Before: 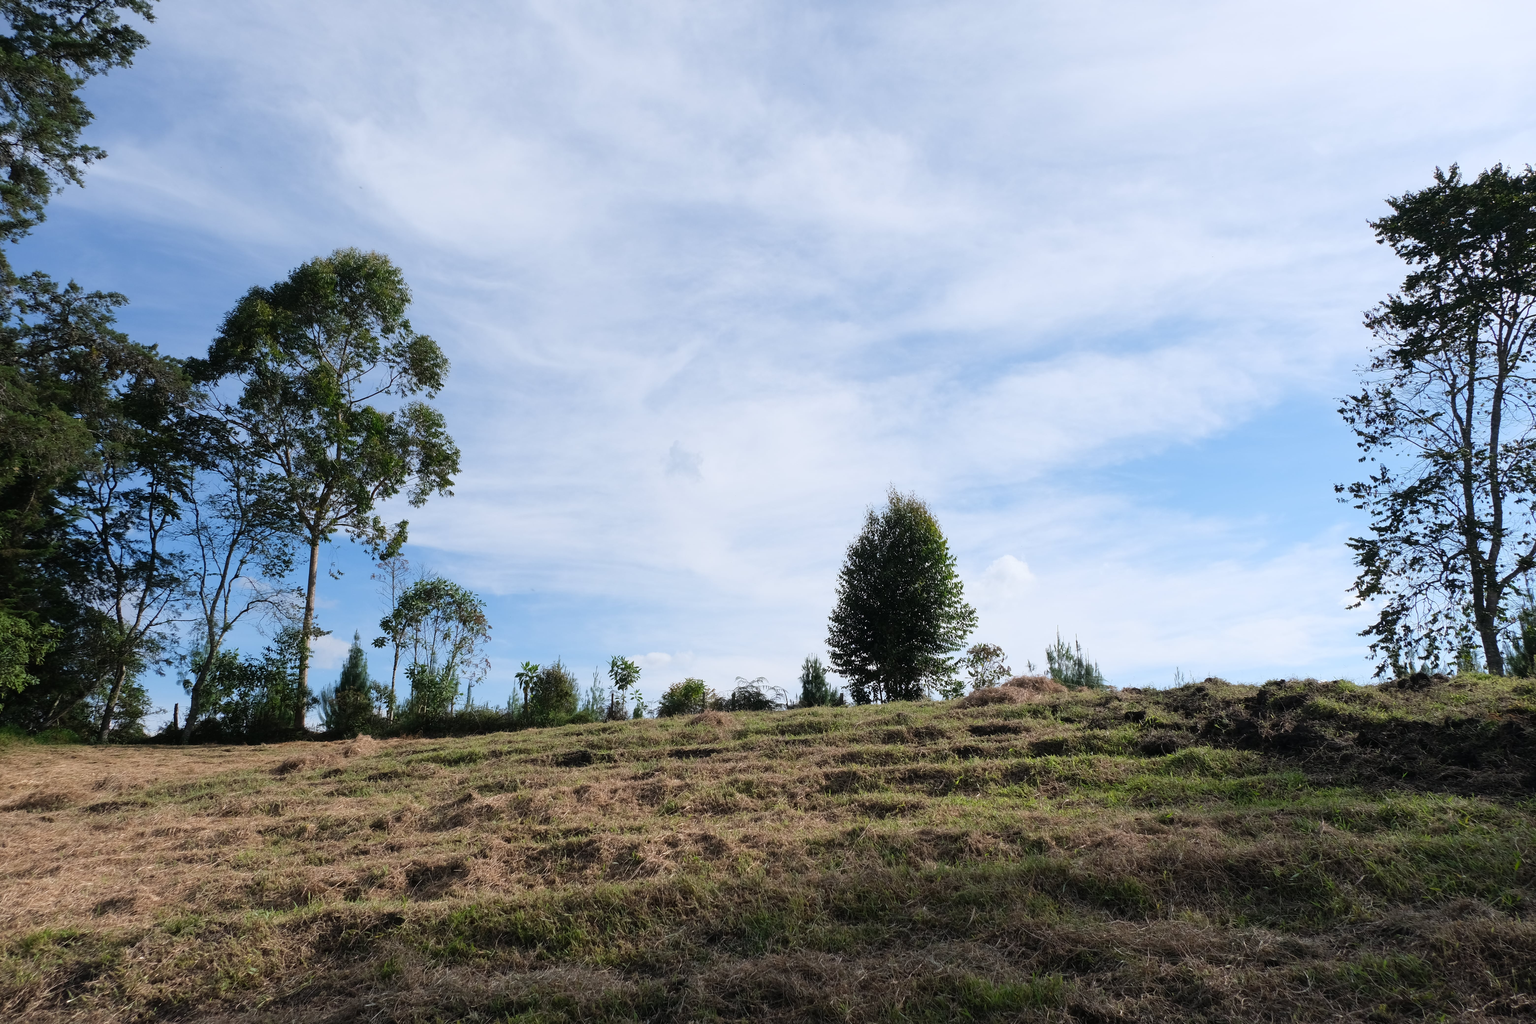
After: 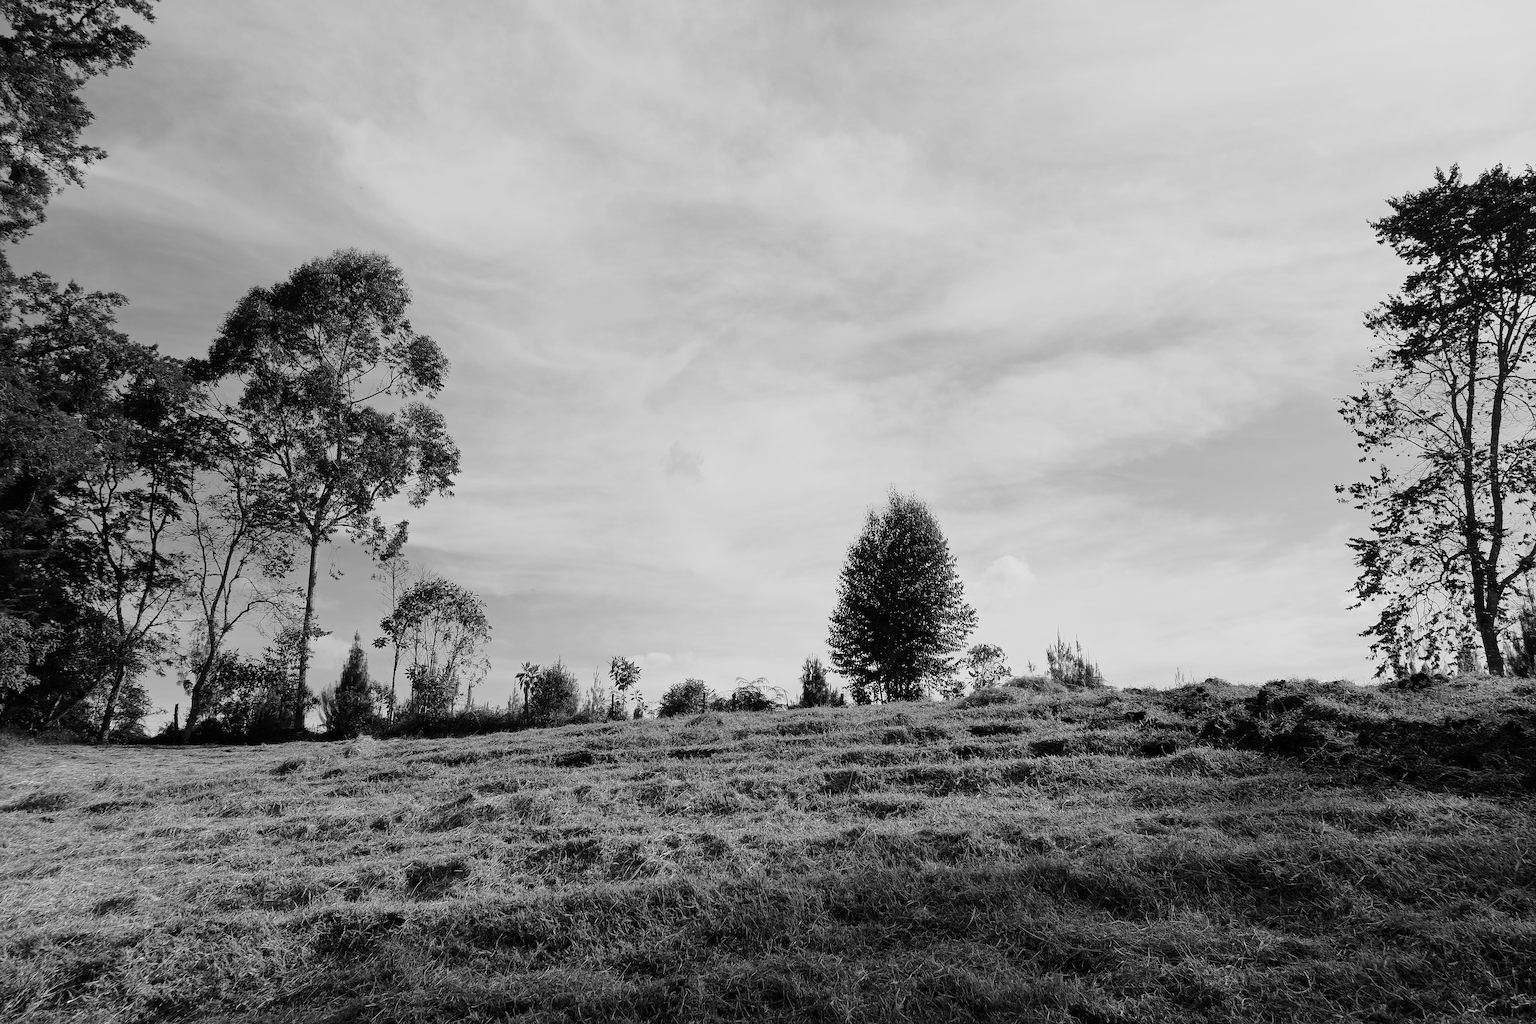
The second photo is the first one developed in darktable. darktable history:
tone curve: curves: ch0 [(0, 0) (0.105, 0.068) (0.181, 0.14) (0.28, 0.259) (0.384, 0.404) (0.485, 0.531) (0.638, 0.681) (0.87, 0.883) (1, 0.977)]; ch1 [(0, 0) (0.161, 0.092) (0.35, 0.33) (0.379, 0.401) (0.456, 0.469) (0.501, 0.499) (0.516, 0.524) (0.562, 0.569) (0.635, 0.646) (1, 1)]; ch2 [(0, 0) (0.371, 0.362) (0.437, 0.437) (0.5, 0.5) (0.53, 0.524) (0.56, 0.561) (0.622, 0.606) (1, 1)], color space Lab, independent channels, preserve colors none
monochrome: a -74.22, b 78.2
sharpen: on, module defaults
local contrast: mode bilateral grid, contrast 20, coarseness 50, detail 120%, midtone range 0.2
